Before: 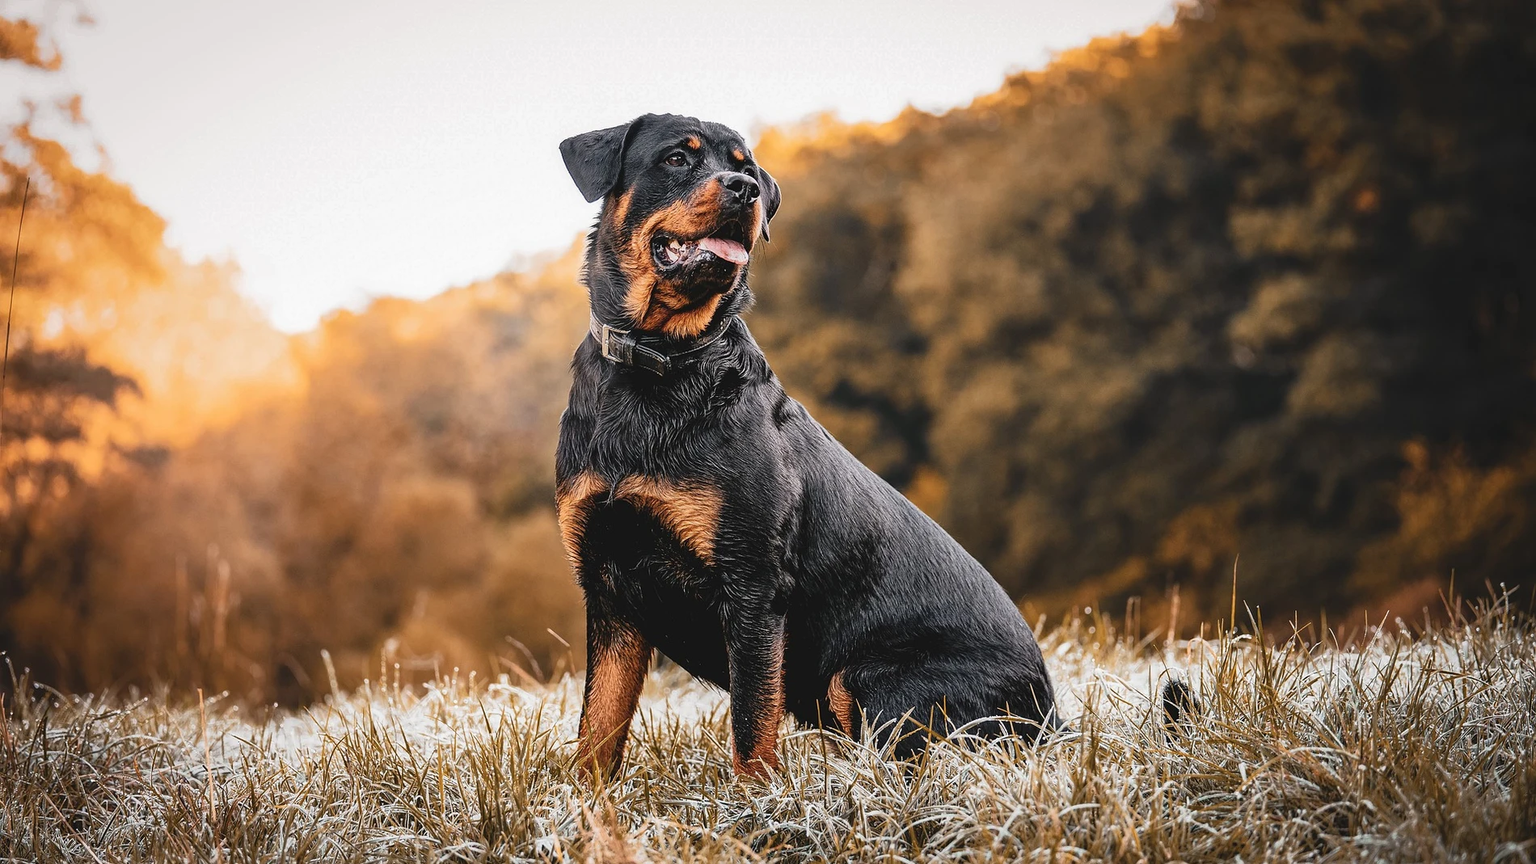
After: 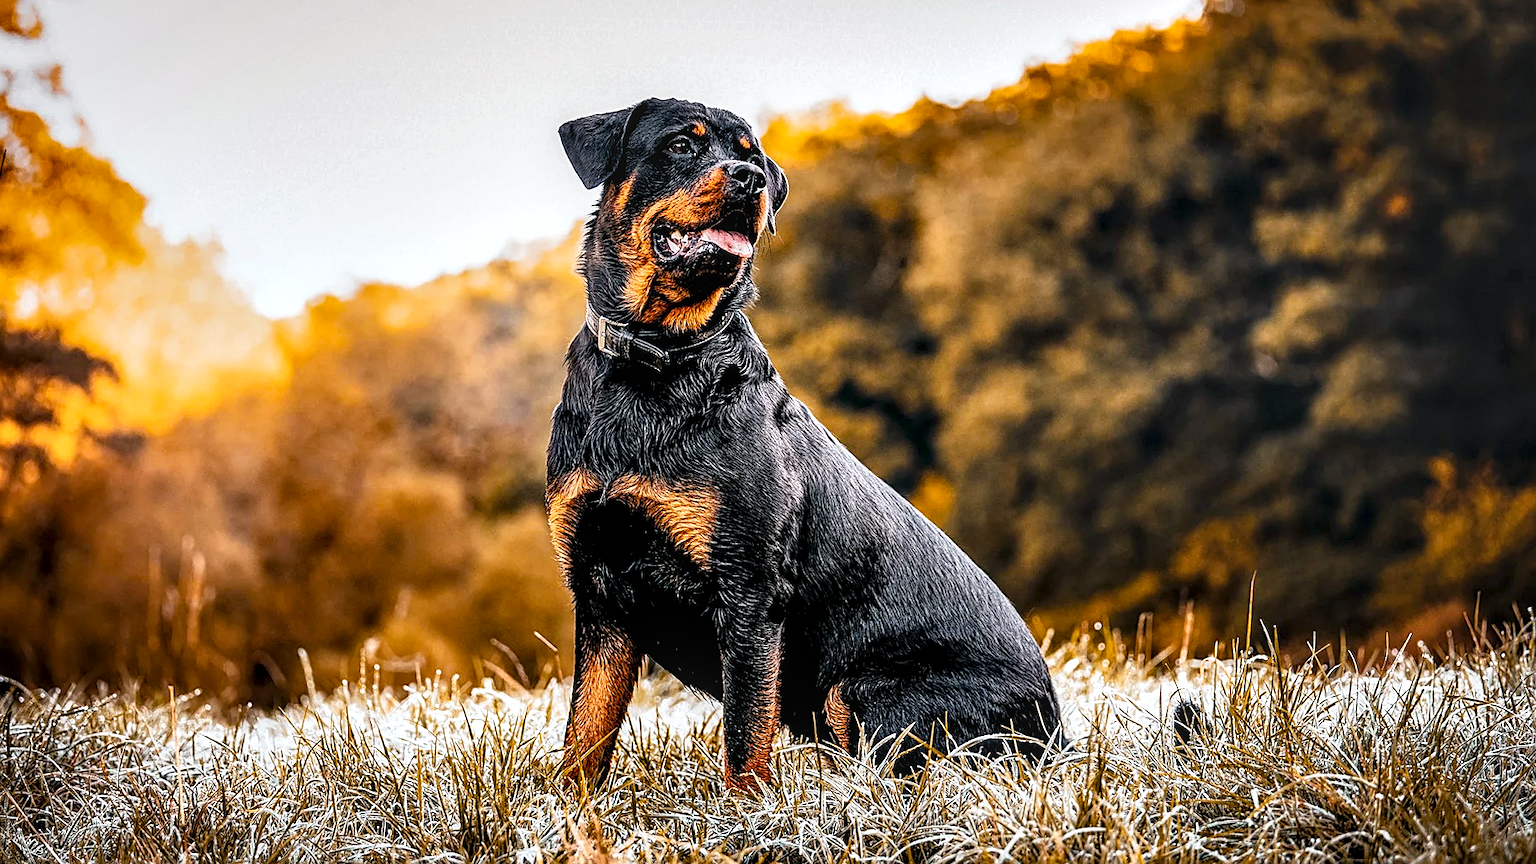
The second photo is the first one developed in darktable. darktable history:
color balance rgb: power › hue 208.69°, perceptual saturation grading › global saturation 30.19%, global vibrance 9.816%
sharpen: on, module defaults
local contrast: detail 130%
crop and rotate: angle -1.33°
exposure: exposure -0.07 EV, compensate exposure bias true, compensate highlight preservation false
contrast equalizer: y [[0.6 ×6], [0.55 ×6], [0 ×6], [0 ×6], [0 ×6]]
tone curve: curves: ch0 [(0, 0) (0.822, 0.825) (0.994, 0.955)]; ch1 [(0, 0) (0.226, 0.261) (0.383, 0.397) (0.46, 0.46) (0.498, 0.479) (0.524, 0.523) (0.578, 0.575) (1, 1)]; ch2 [(0, 0) (0.438, 0.456) (0.5, 0.498) (0.547, 0.515) (0.597, 0.58) (0.629, 0.603) (1, 1)], preserve colors none
